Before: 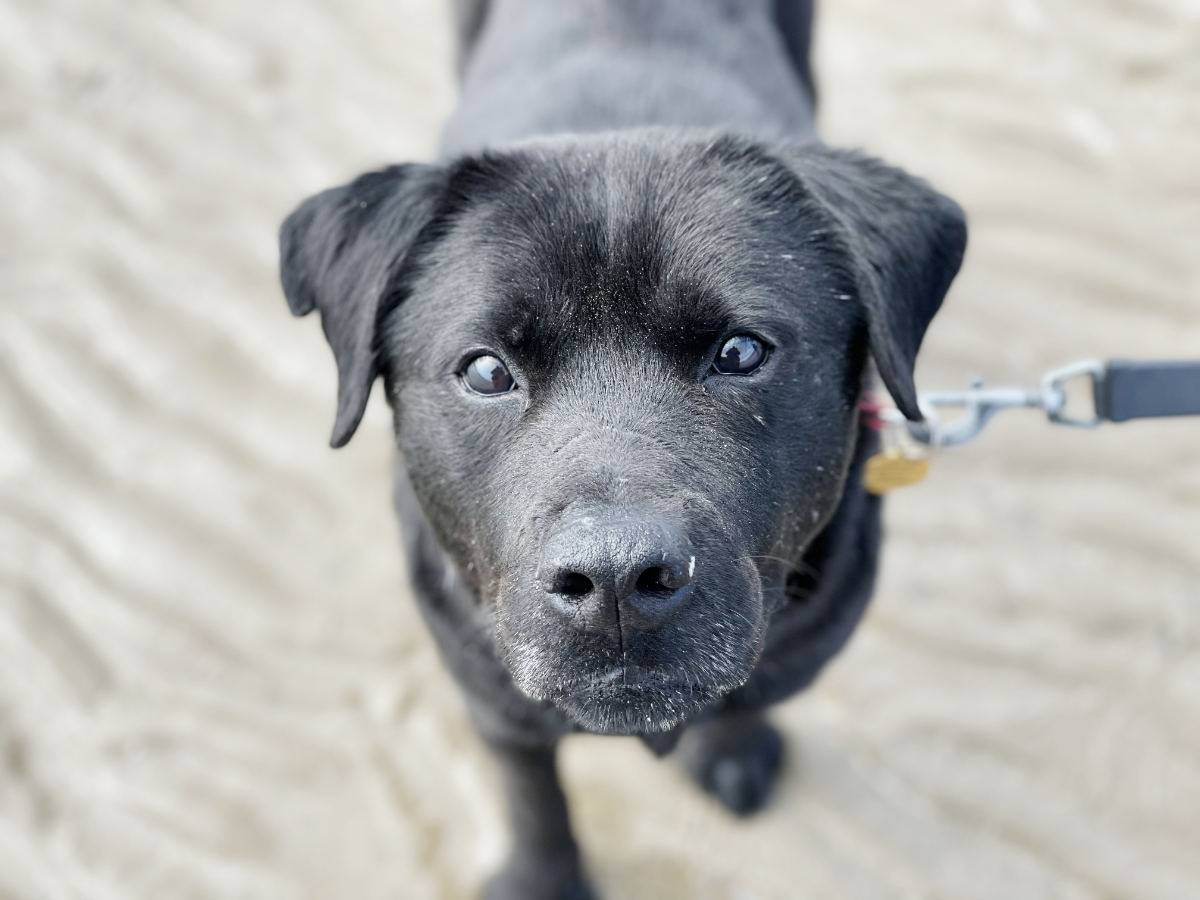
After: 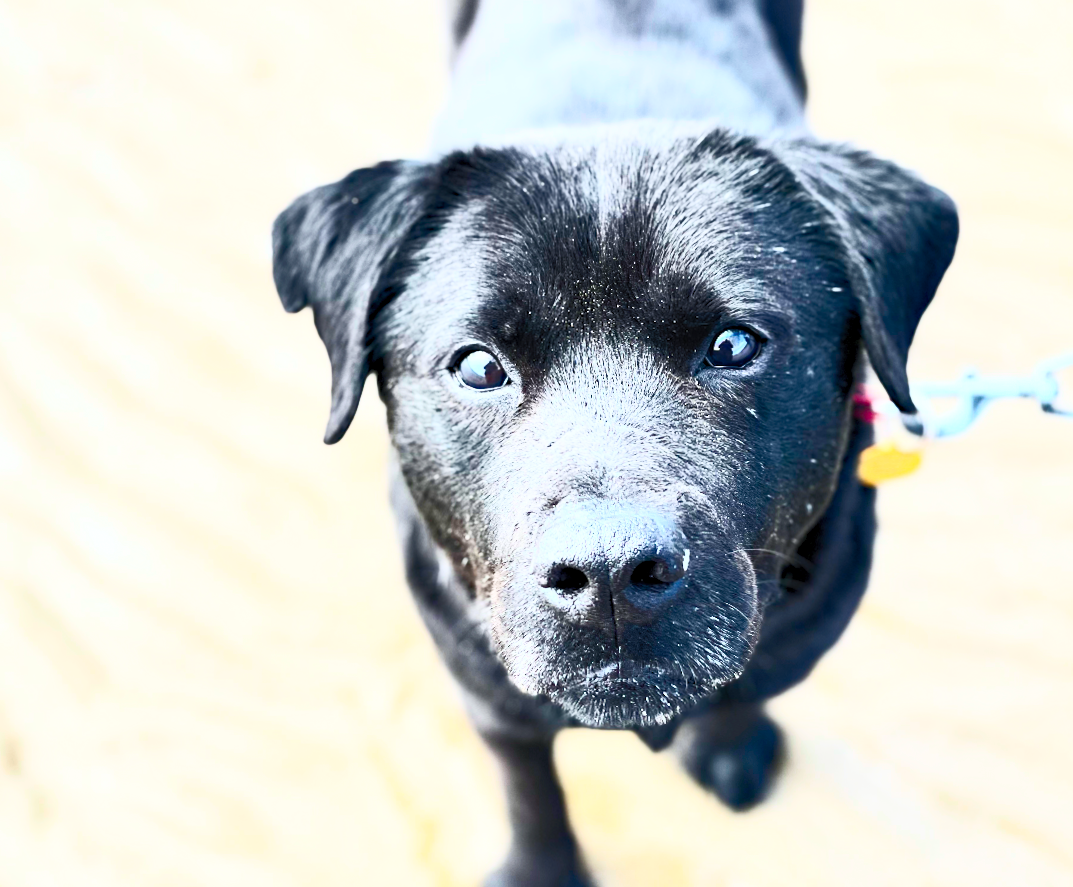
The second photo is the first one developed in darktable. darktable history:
rotate and perspective: rotation -0.45°, automatic cropping original format, crop left 0.008, crop right 0.992, crop top 0.012, crop bottom 0.988
crop: right 9.509%, bottom 0.031%
haze removal: strength 0.29, distance 0.25, compatibility mode true, adaptive false
contrast brightness saturation: contrast 0.83, brightness 0.59, saturation 0.59
